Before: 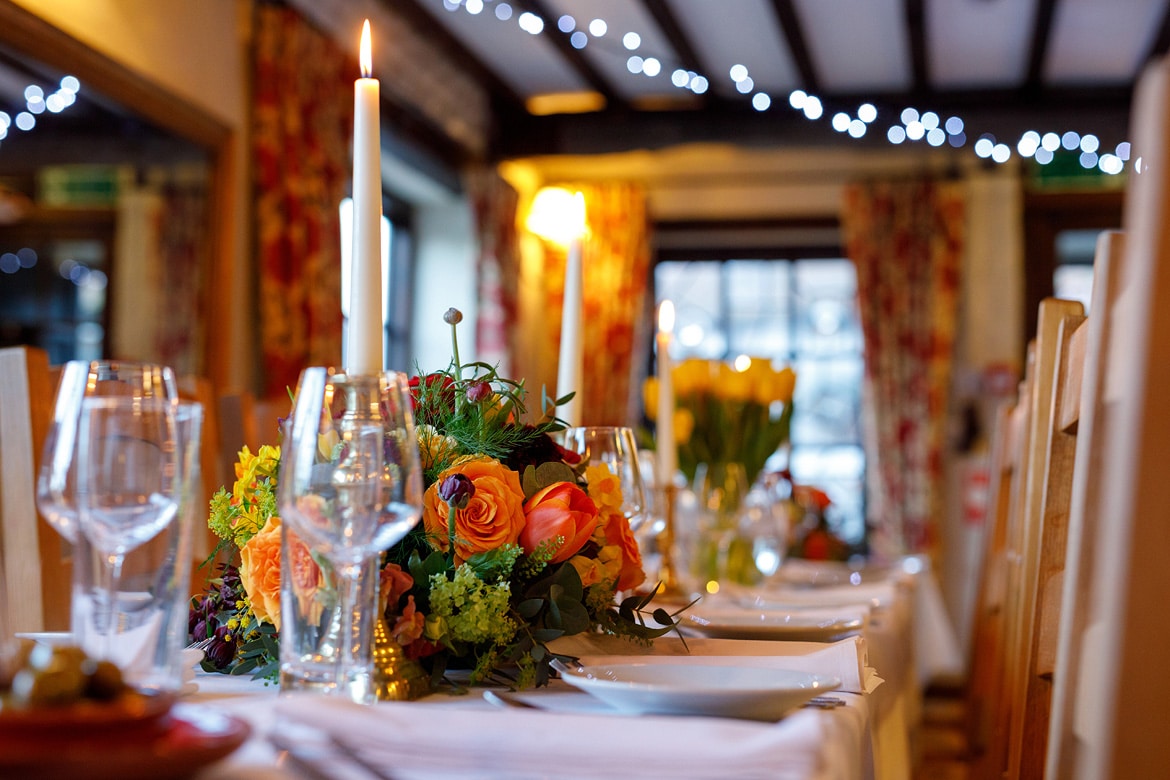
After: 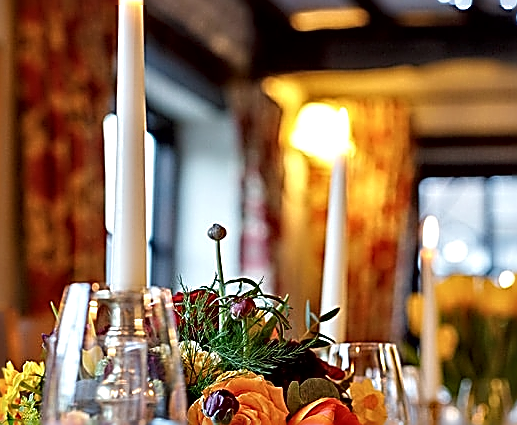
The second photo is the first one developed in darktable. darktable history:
crop: left 20.196%, top 10.816%, right 35.562%, bottom 34.597%
sharpen: amount 1.983
contrast equalizer: octaves 7, y [[0.514, 0.573, 0.581, 0.508, 0.5, 0.5], [0.5 ×6], [0.5 ×6], [0 ×6], [0 ×6]]
contrast brightness saturation: saturation -0.069
